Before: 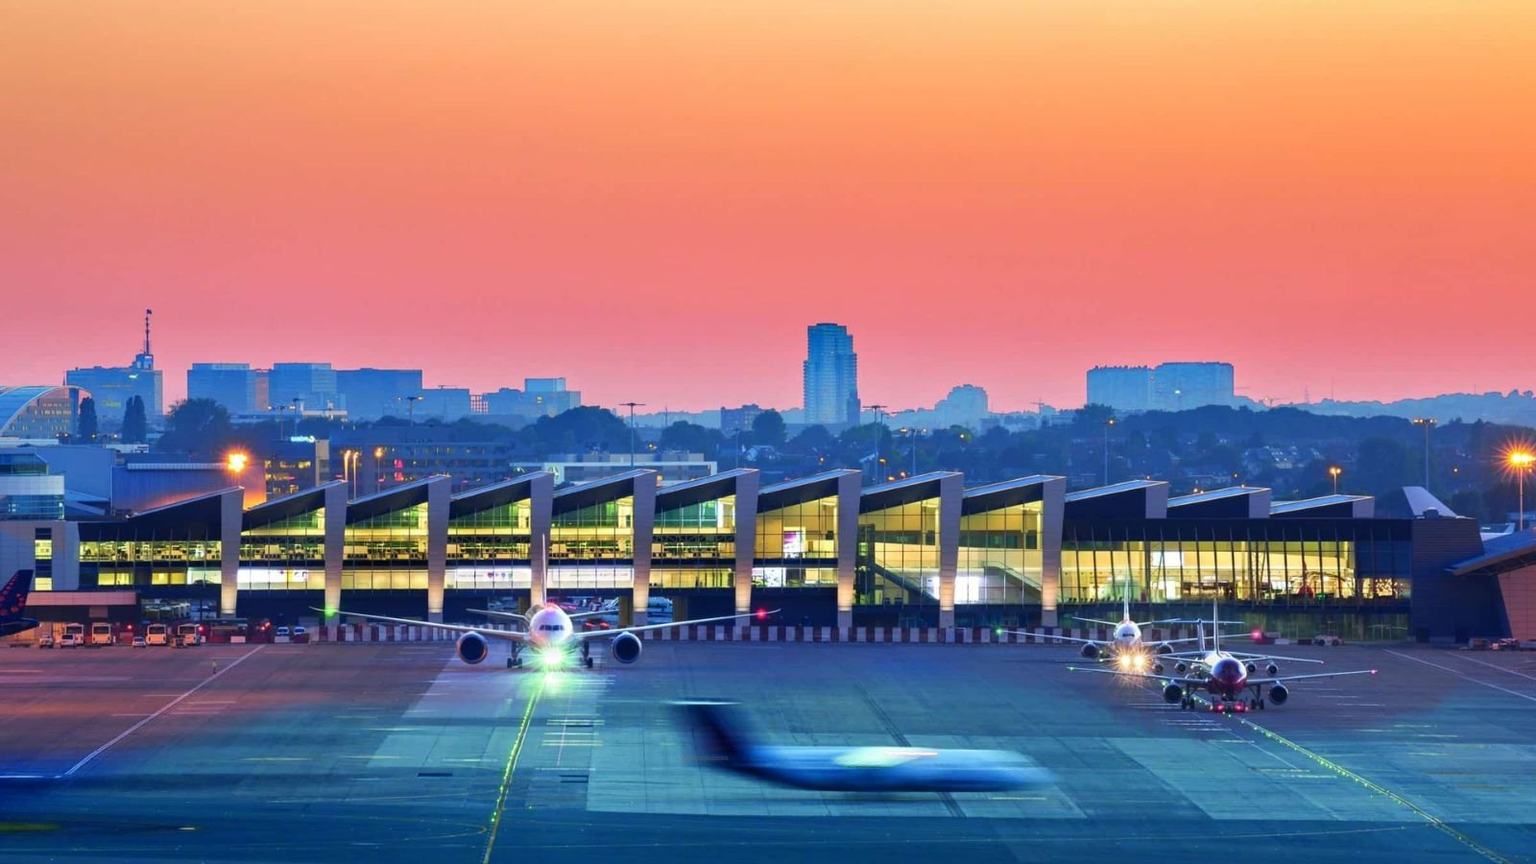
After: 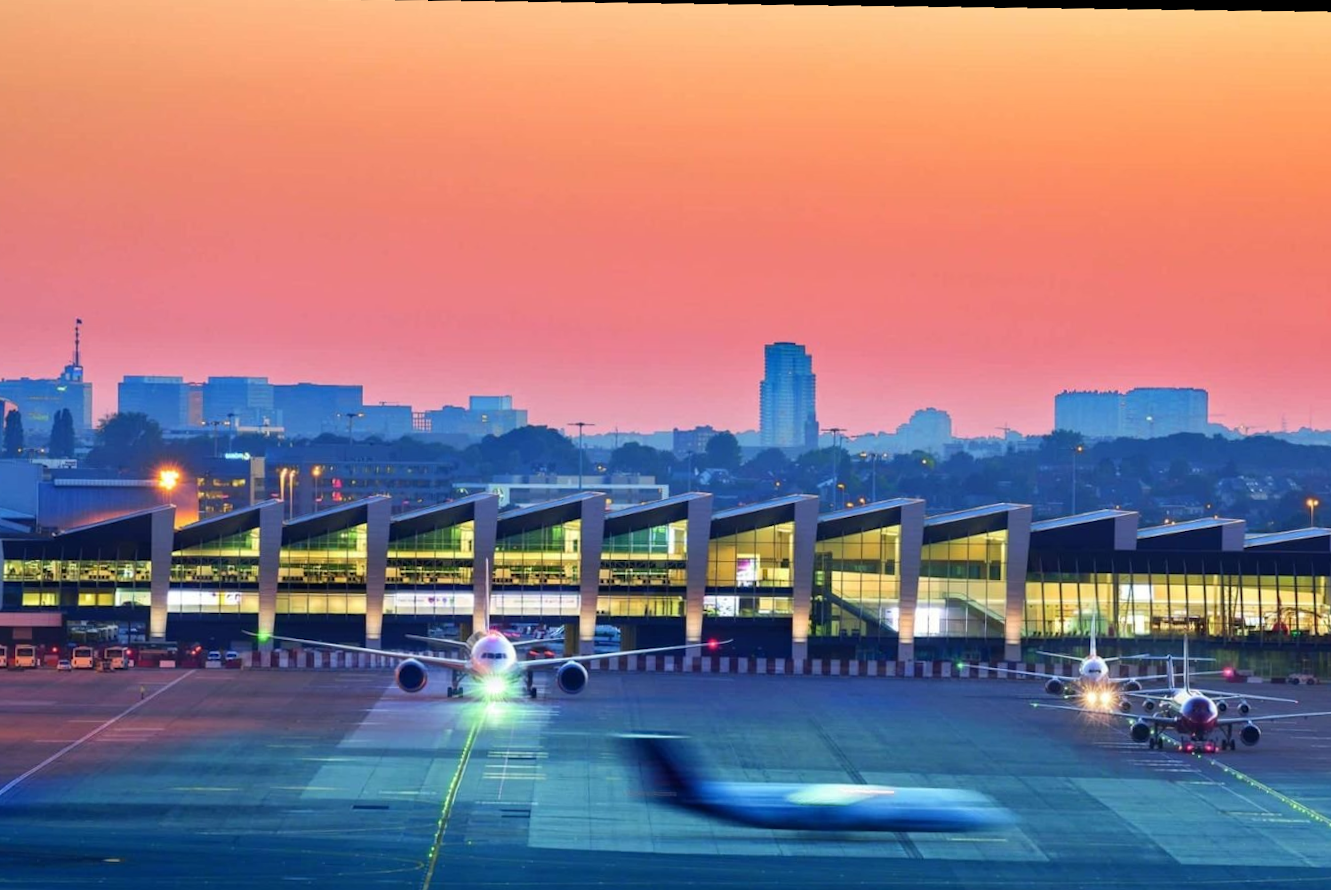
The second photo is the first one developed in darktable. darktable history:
rotate and perspective: rotation 1.72°, automatic cropping off
crop and rotate: angle 1°, left 4.281%, top 0.642%, right 11.383%, bottom 2.486%
